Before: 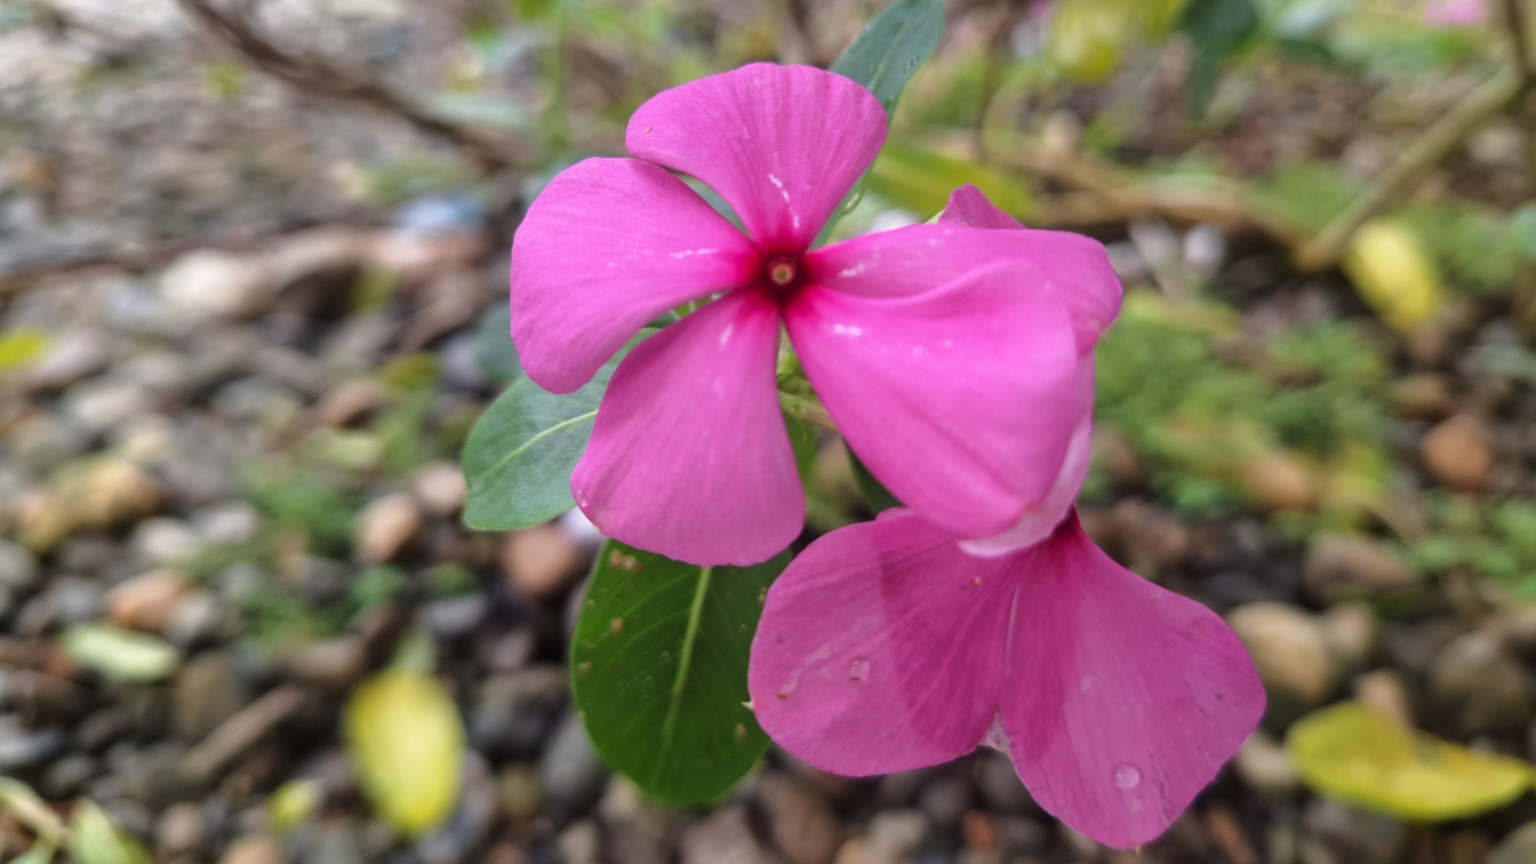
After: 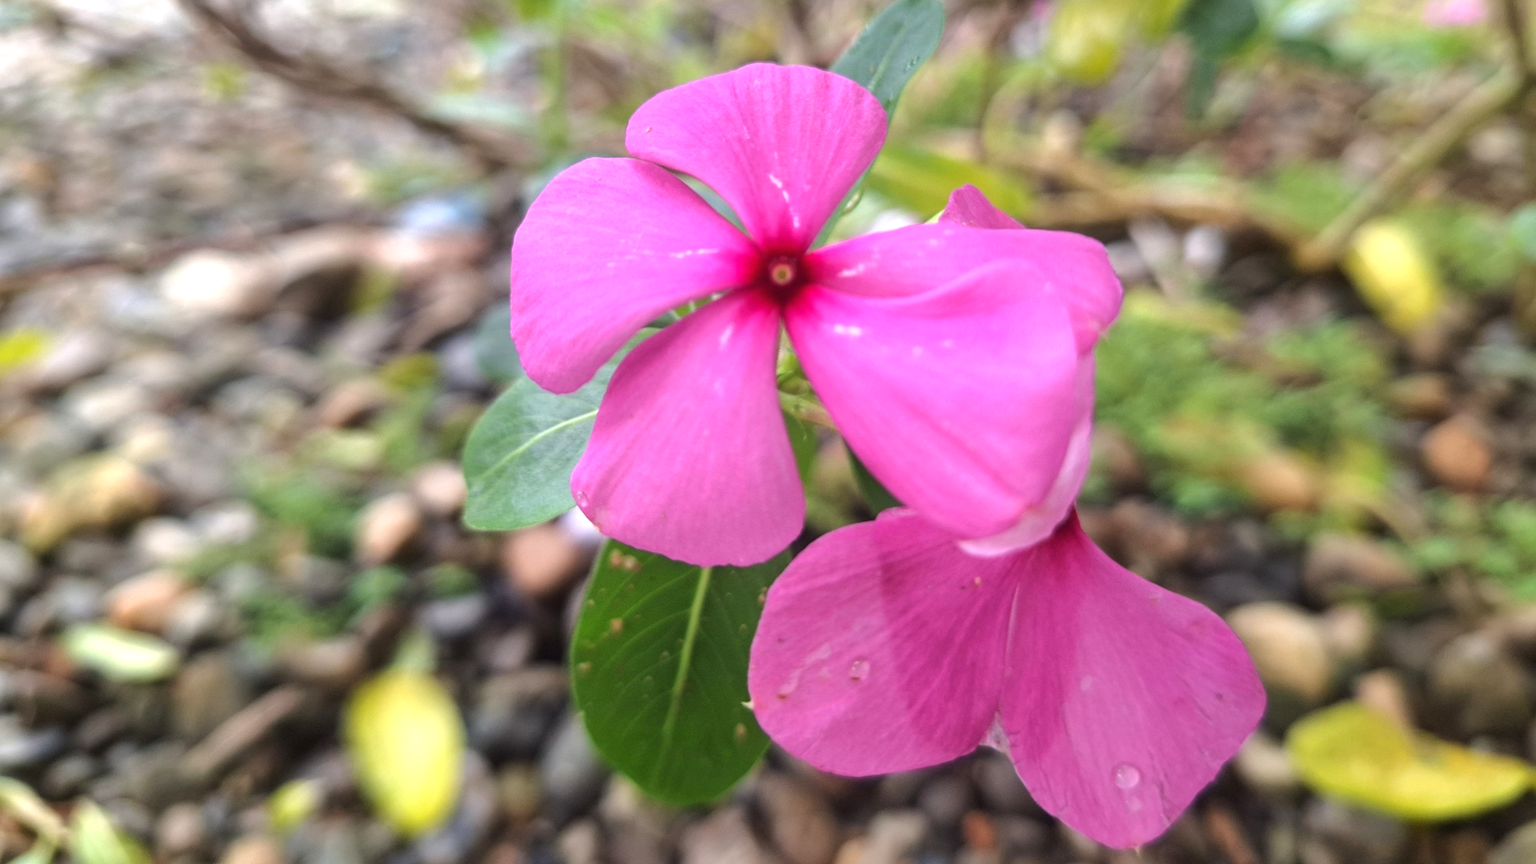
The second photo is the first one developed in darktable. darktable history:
exposure: exposure 0.6 EV, compensate exposure bias true, compensate highlight preservation false
contrast equalizer: octaves 7, y [[0.5, 0.5, 0.472, 0.5, 0.5, 0.5], [0.5 ×6], [0.5 ×6], [0 ×6], [0 ×6]]
